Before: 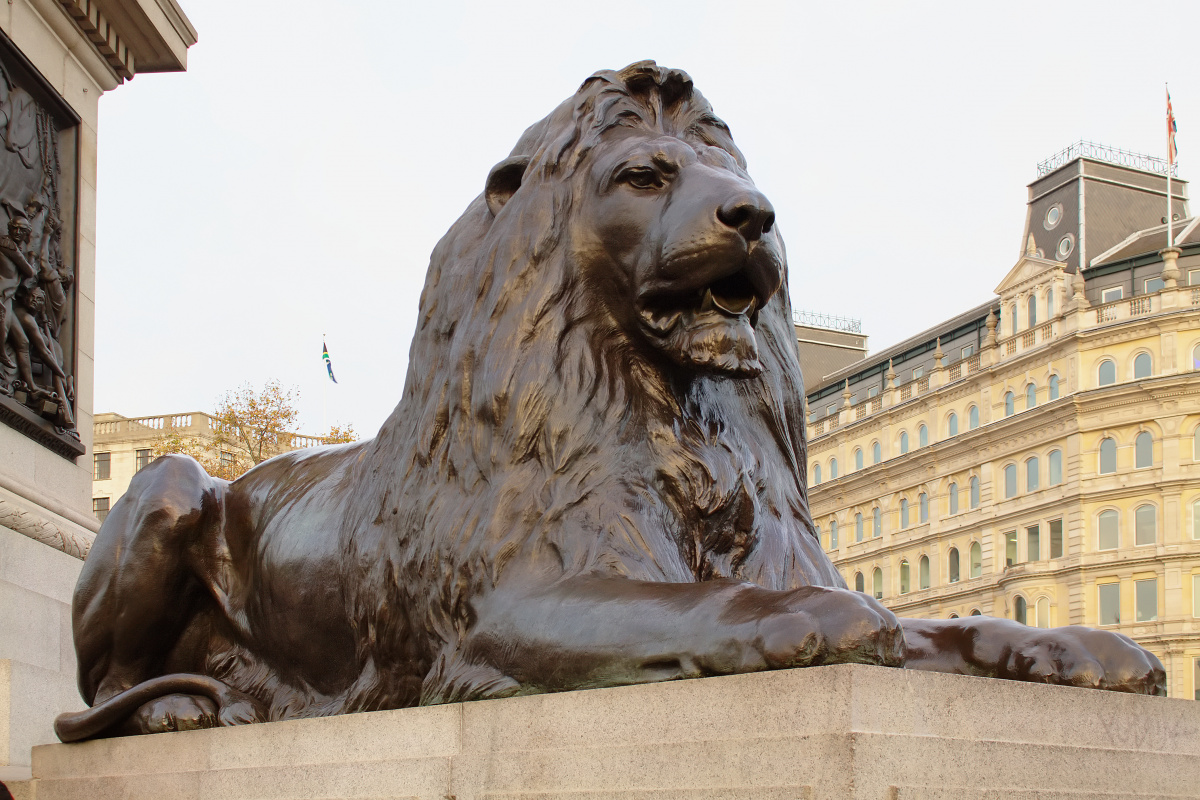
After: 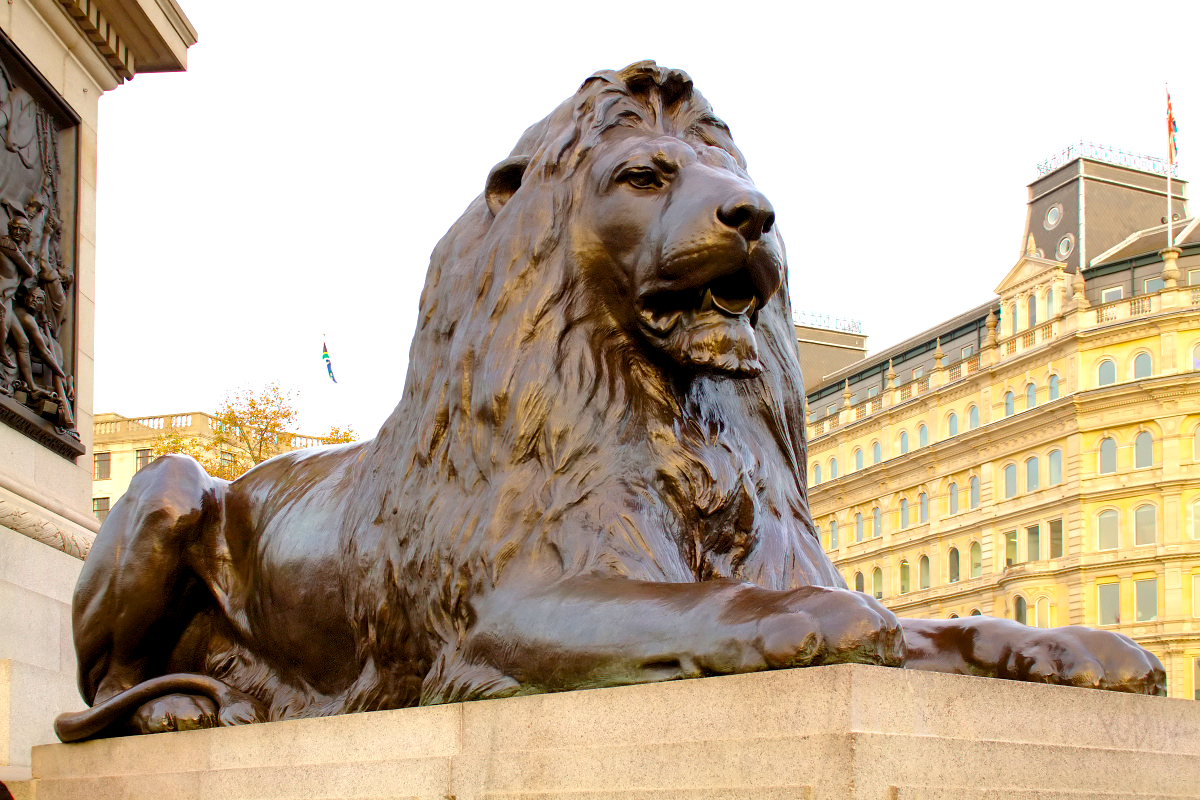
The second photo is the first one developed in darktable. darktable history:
color balance rgb: global offset › luminance -0.476%, perceptual saturation grading › global saturation 29.732%, perceptual brilliance grading › global brilliance 10.63%, perceptual brilliance grading › shadows 15.79%, global vibrance 20%
